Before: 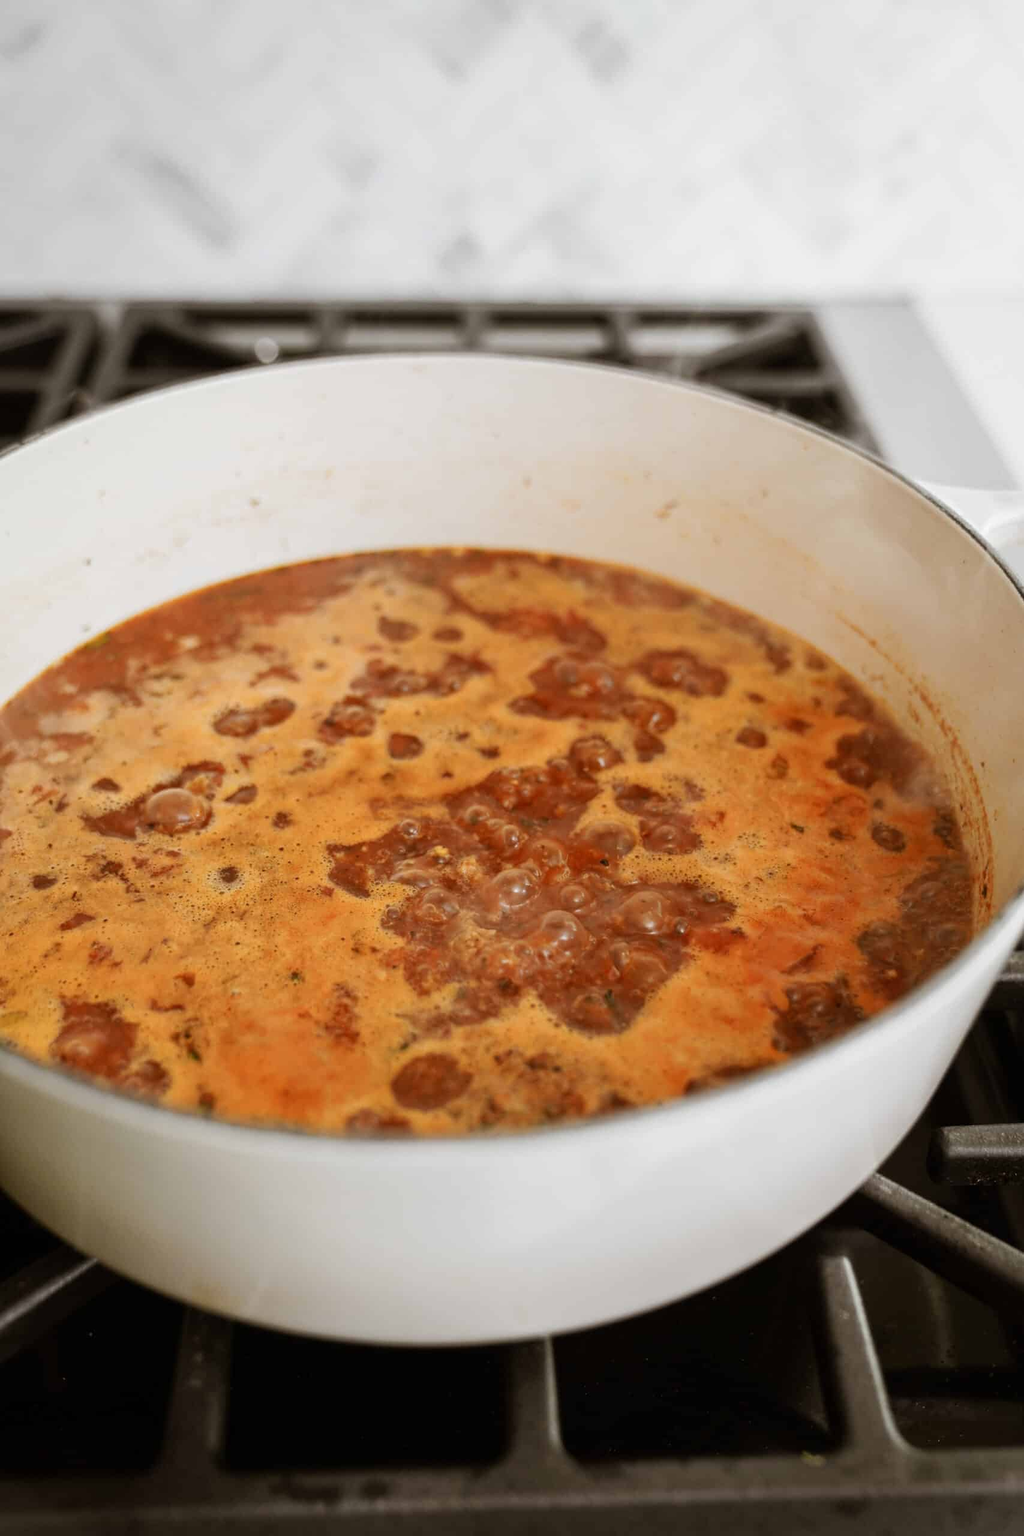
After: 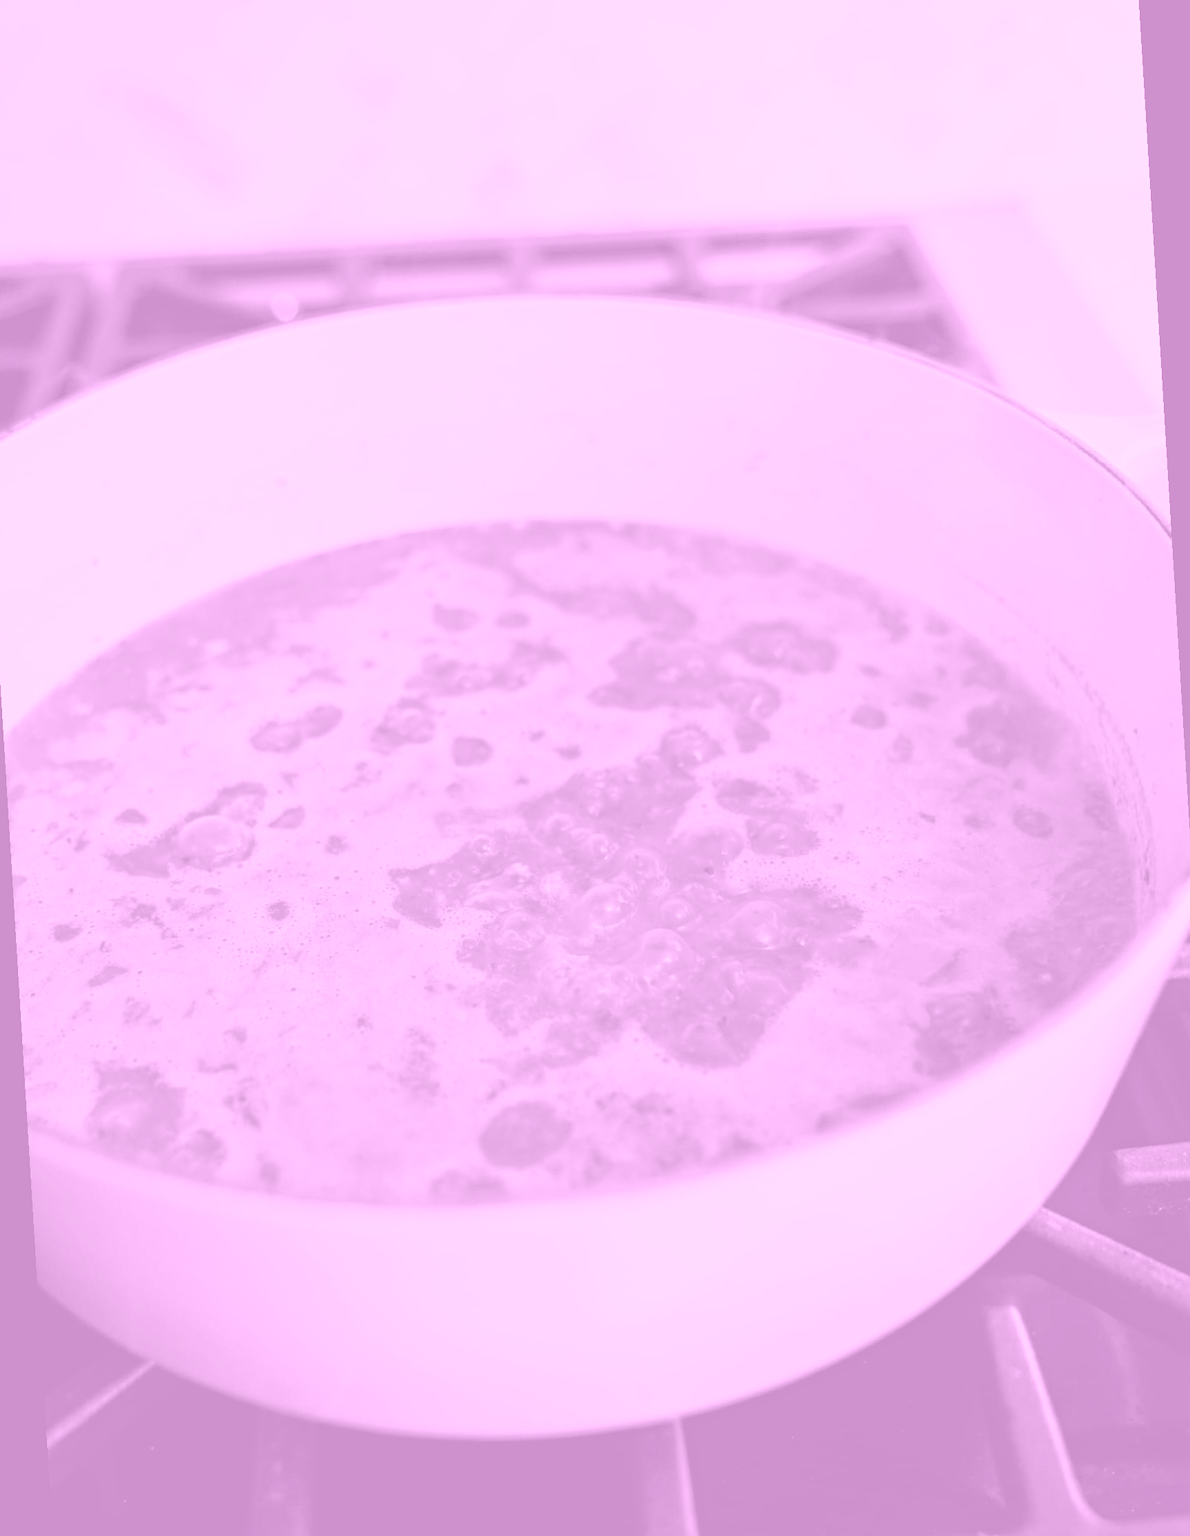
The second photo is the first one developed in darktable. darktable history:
rotate and perspective: rotation -3.52°, crop left 0.036, crop right 0.964, crop top 0.081, crop bottom 0.919
haze removal: compatibility mode true, adaptive false
colorize: hue 331.2°, saturation 69%, source mix 30.28%, lightness 69.02%, version 1
